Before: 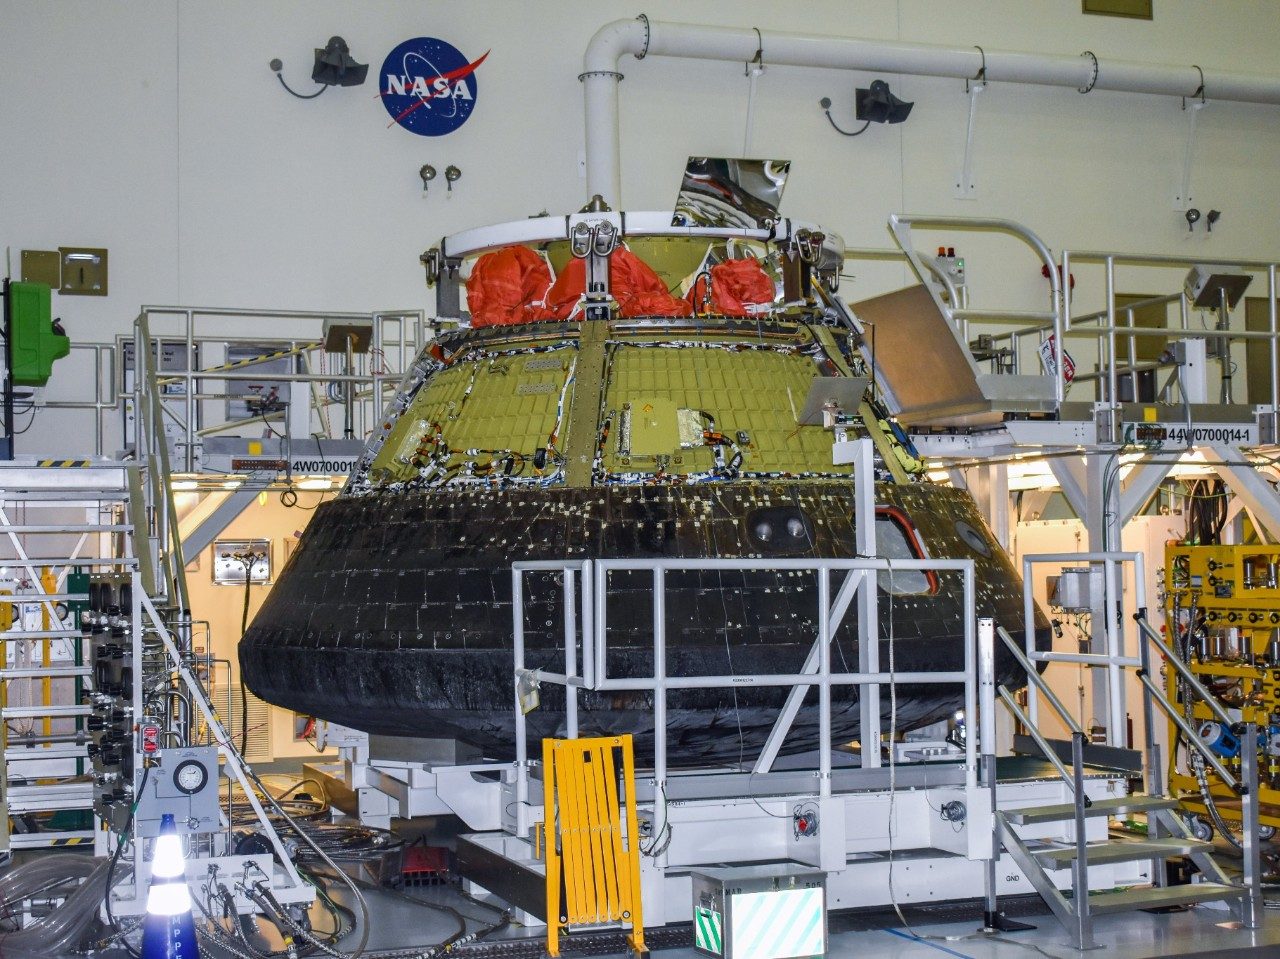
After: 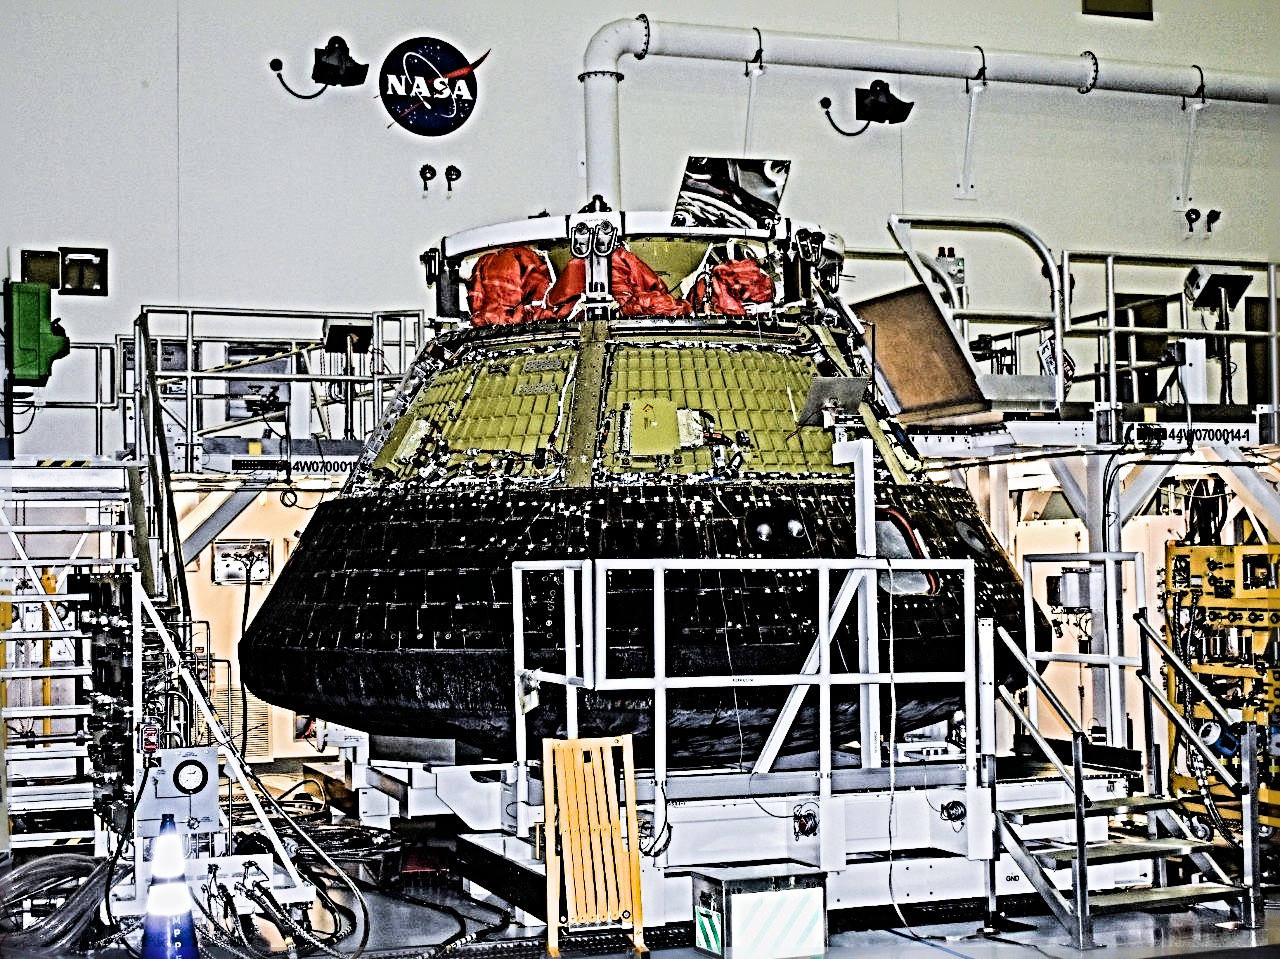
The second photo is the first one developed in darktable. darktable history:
filmic rgb: black relative exposure -5 EV, hardness 2.88, contrast 1.3, highlights saturation mix -30%
sharpen: radius 6.3, amount 1.8, threshold 0
tone equalizer: -8 EV -0.75 EV, -7 EV -0.7 EV, -6 EV -0.6 EV, -5 EV -0.4 EV, -3 EV 0.4 EV, -2 EV 0.6 EV, -1 EV 0.7 EV, +0 EV 0.75 EV, edges refinement/feathering 500, mask exposure compensation -1.57 EV, preserve details no
